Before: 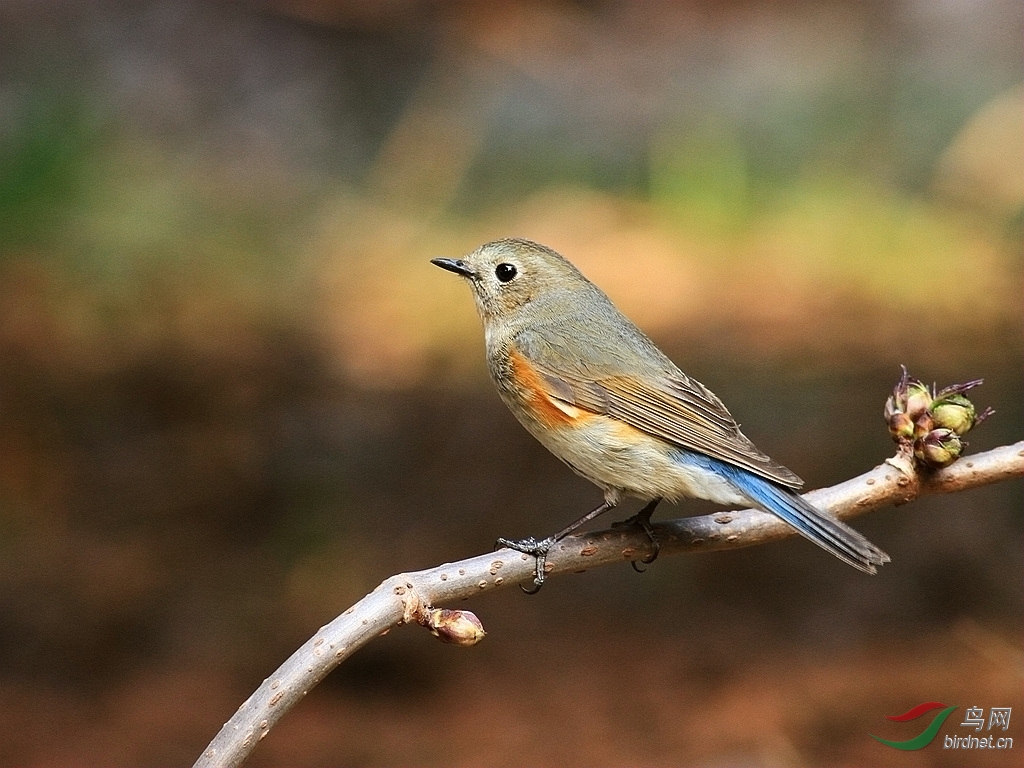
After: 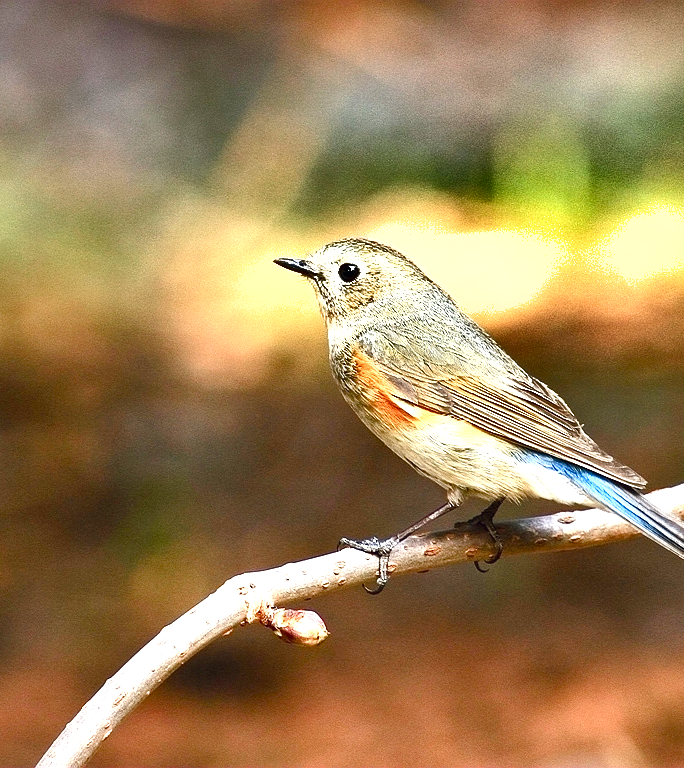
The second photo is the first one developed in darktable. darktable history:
shadows and highlights: shadows 20.94, highlights -82.08, soften with gaussian
tone equalizer: on, module defaults
crop: left 15.387%, right 17.77%
exposure: exposure 1.218 EV, compensate exposure bias true, compensate highlight preservation false
contrast brightness saturation: contrast 0.104, brightness 0.039, saturation 0.093
local contrast: highlights 105%, shadows 100%, detail 119%, midtone range 0.2
color balance rgb: global offset › chroma 0.055%, global offset › hue 253.76°, perceptual saturation grading › global saturation 25.541%, perceptual saturation grading › highlights -50.272%, perceptual saturation grading › shadows 30.144%, global vibrance 20%
